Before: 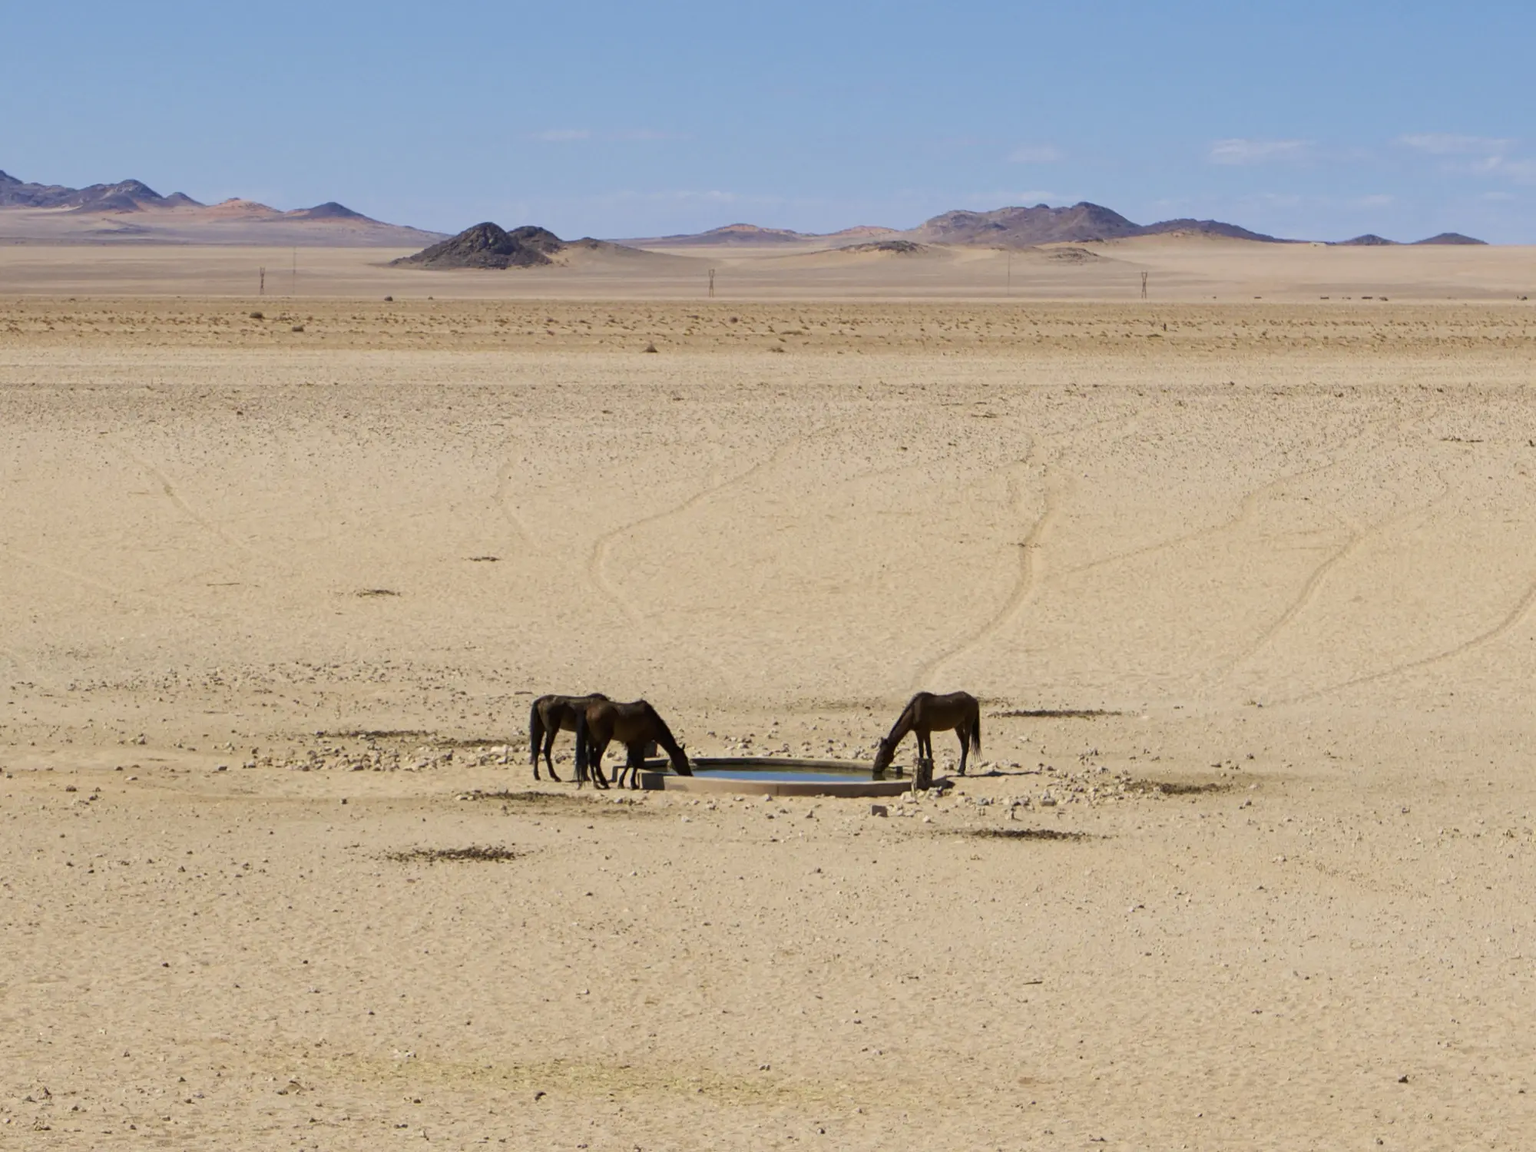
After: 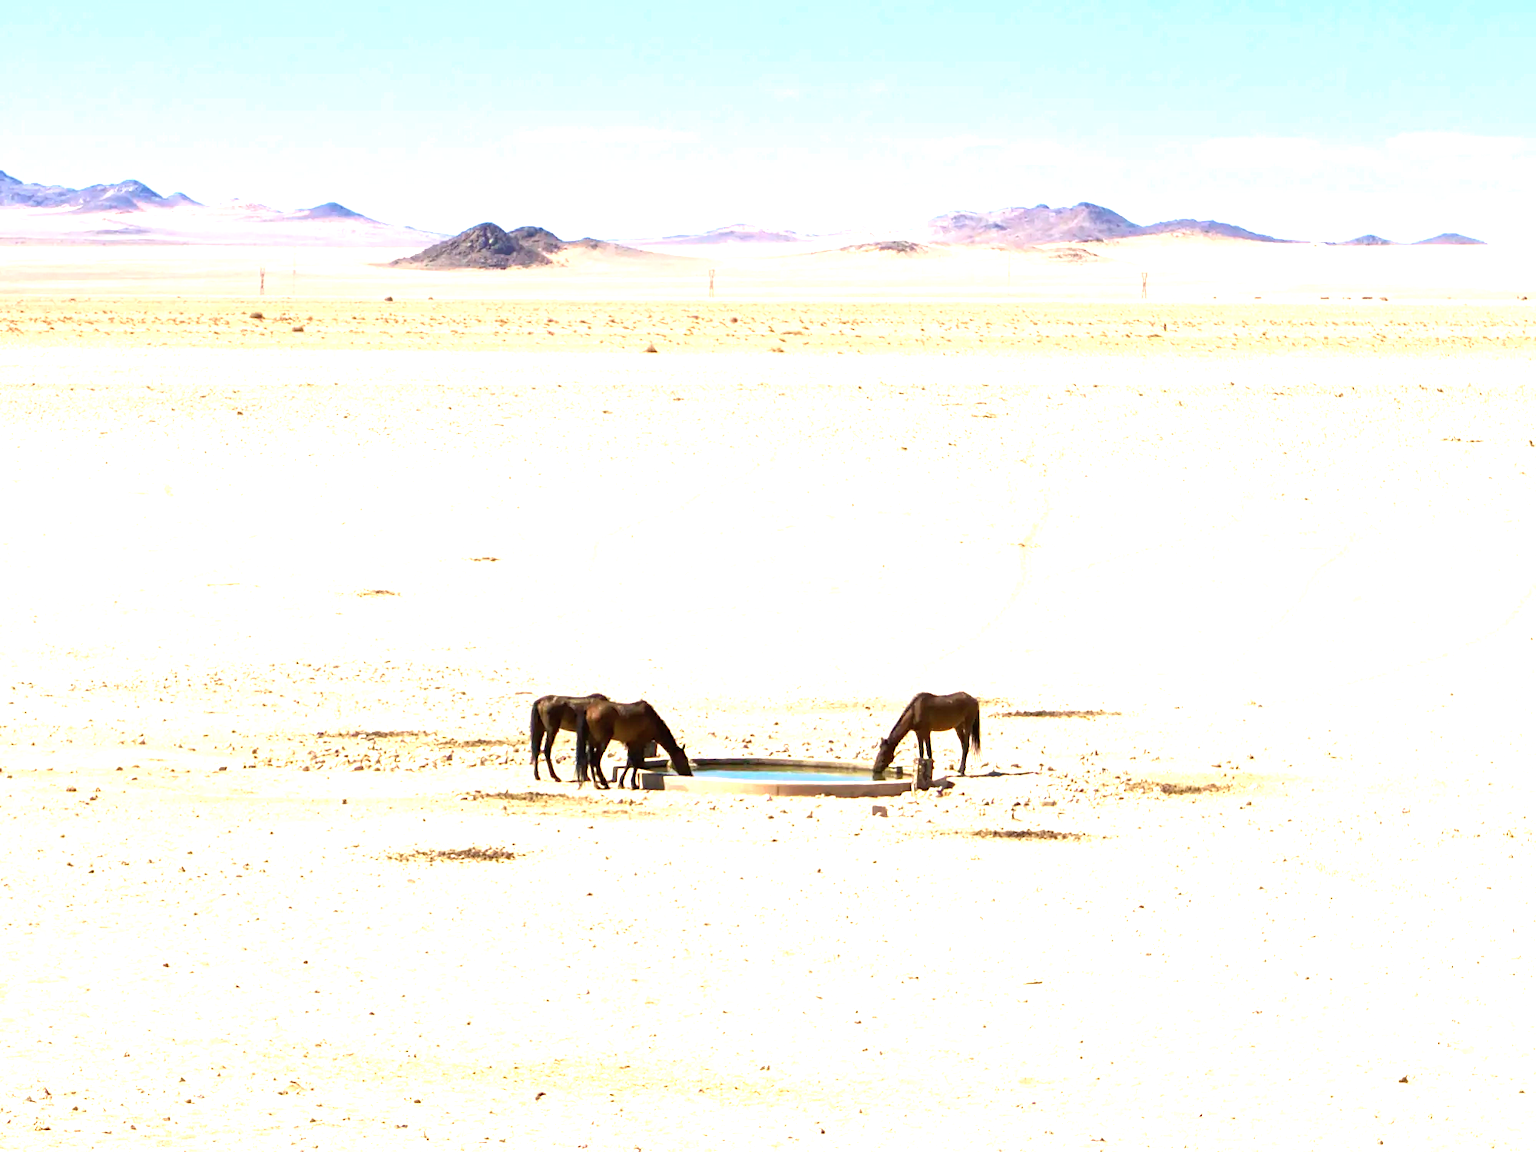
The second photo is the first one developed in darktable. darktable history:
exposure: black level correction 0, exposure 1.943 EV, compensate exposure bias true, compensate highlight preservation false
